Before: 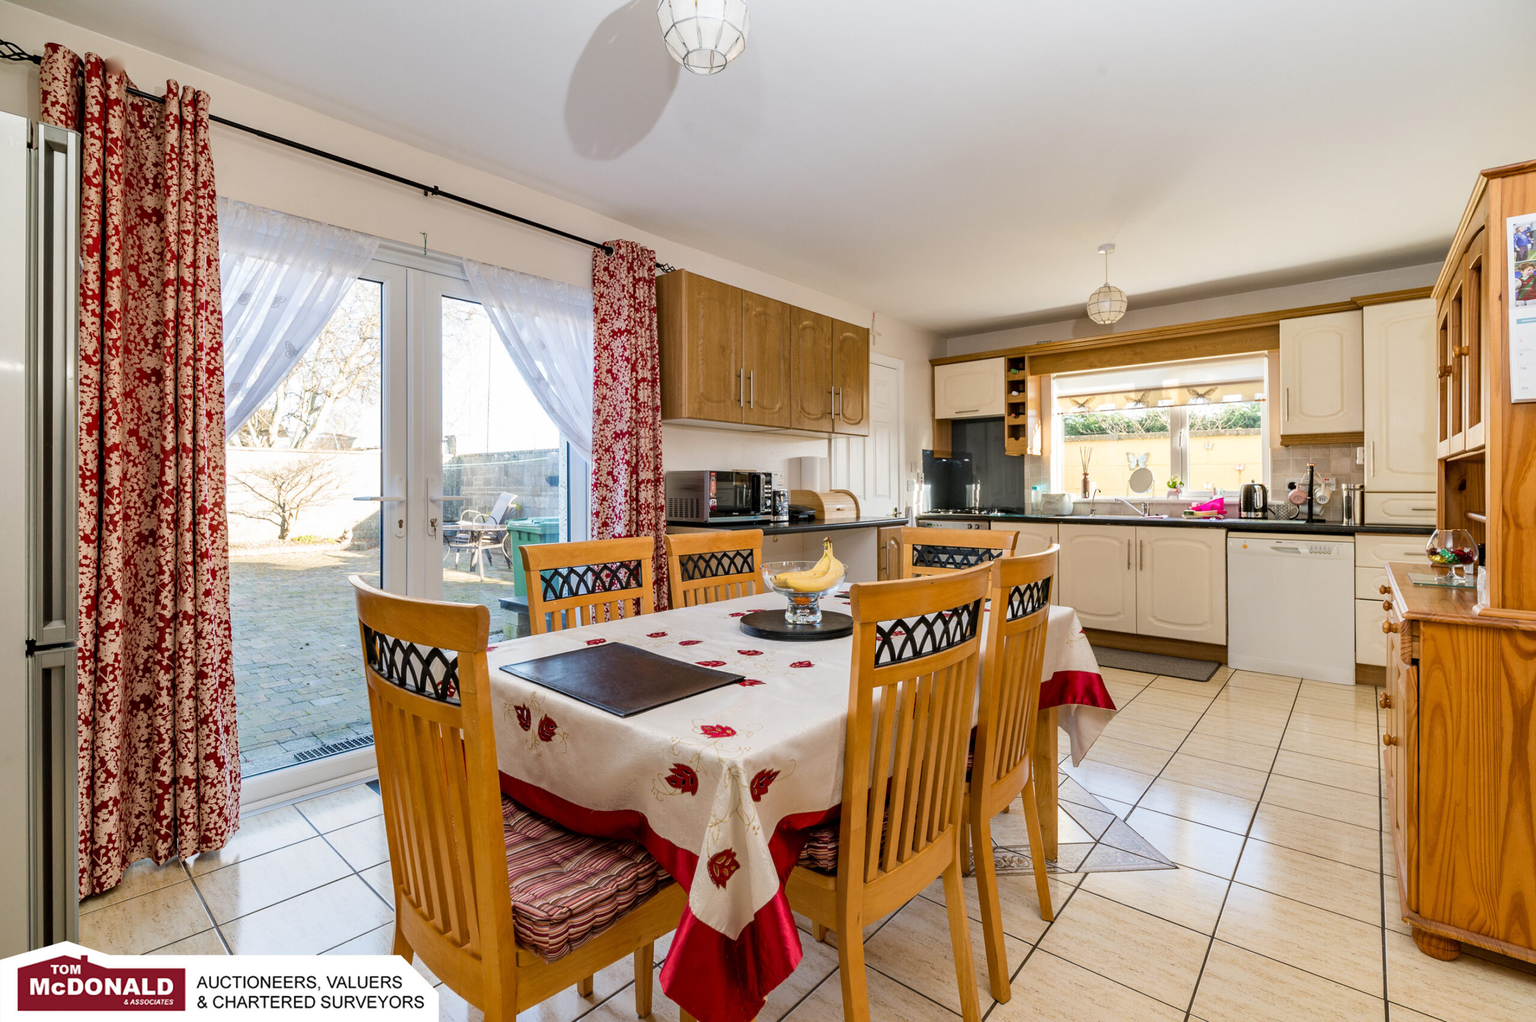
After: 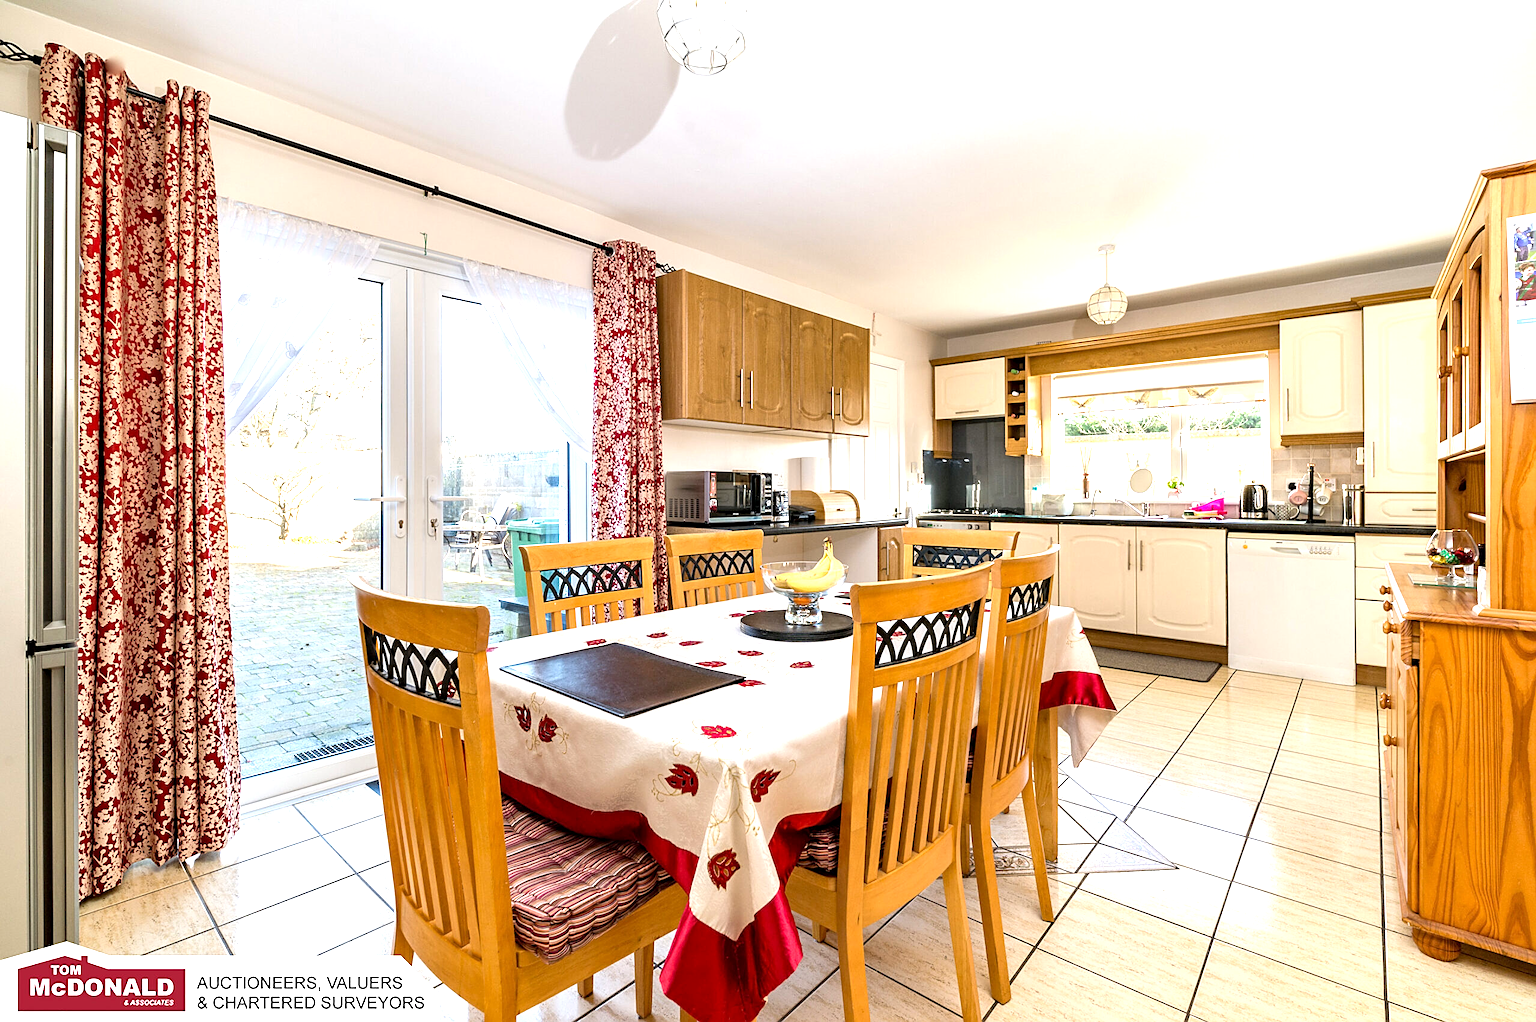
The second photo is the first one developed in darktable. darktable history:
sharpen: on, module defaults
exposure: black level correction 0.001, exposure 0.966 EV, compensate highlight preservation false
